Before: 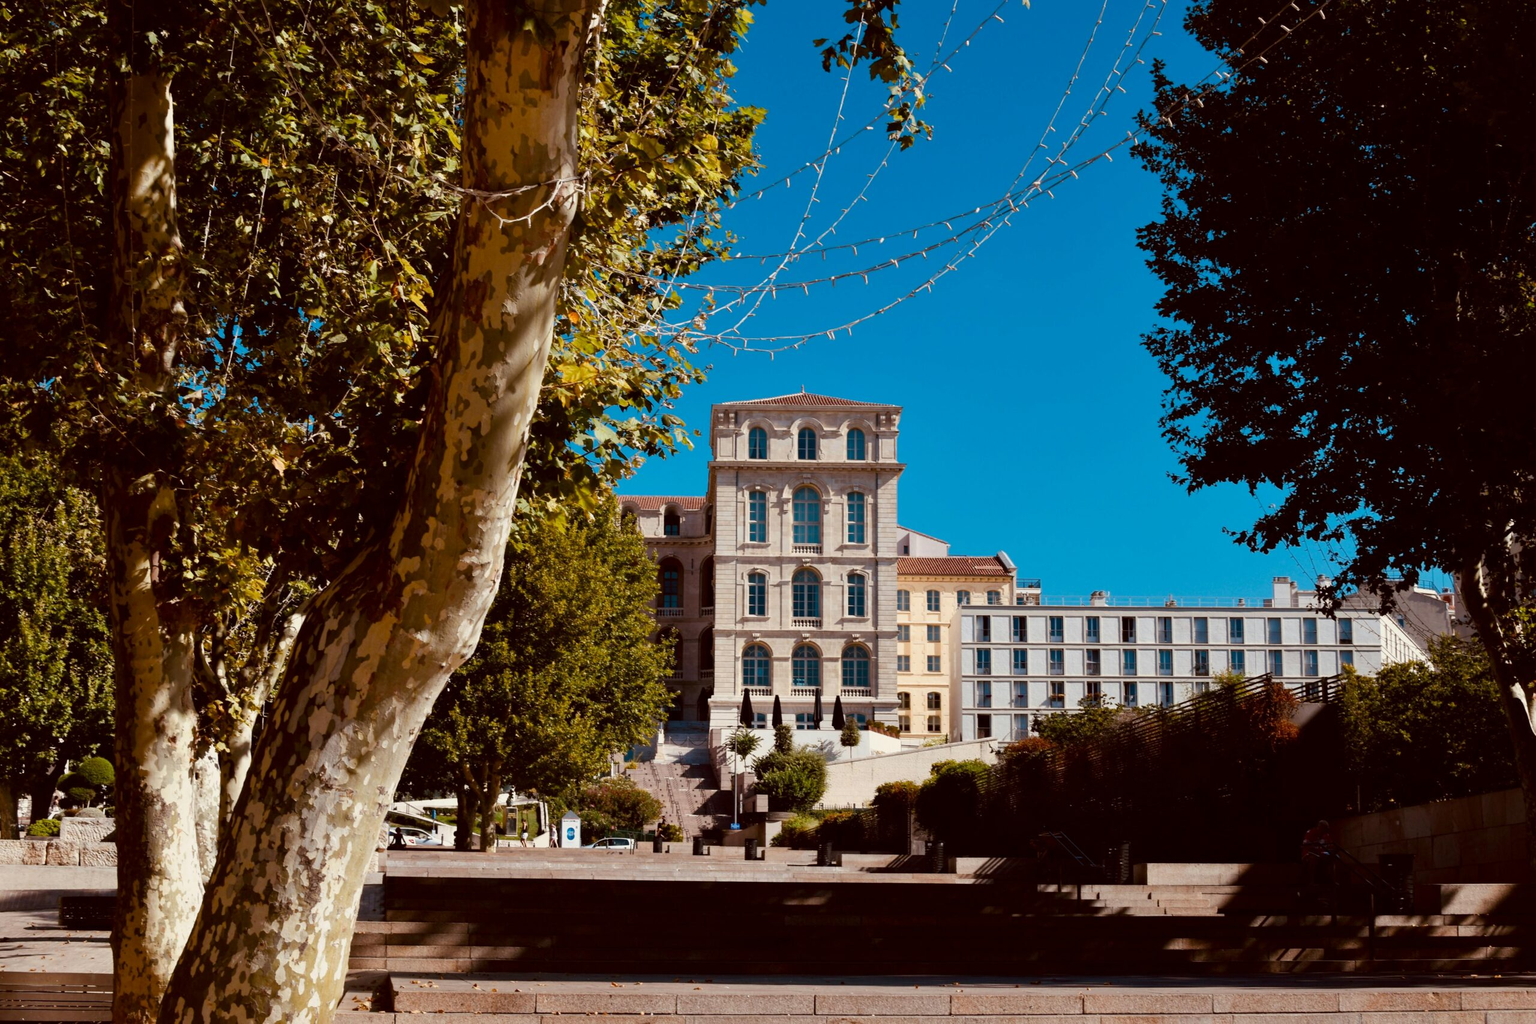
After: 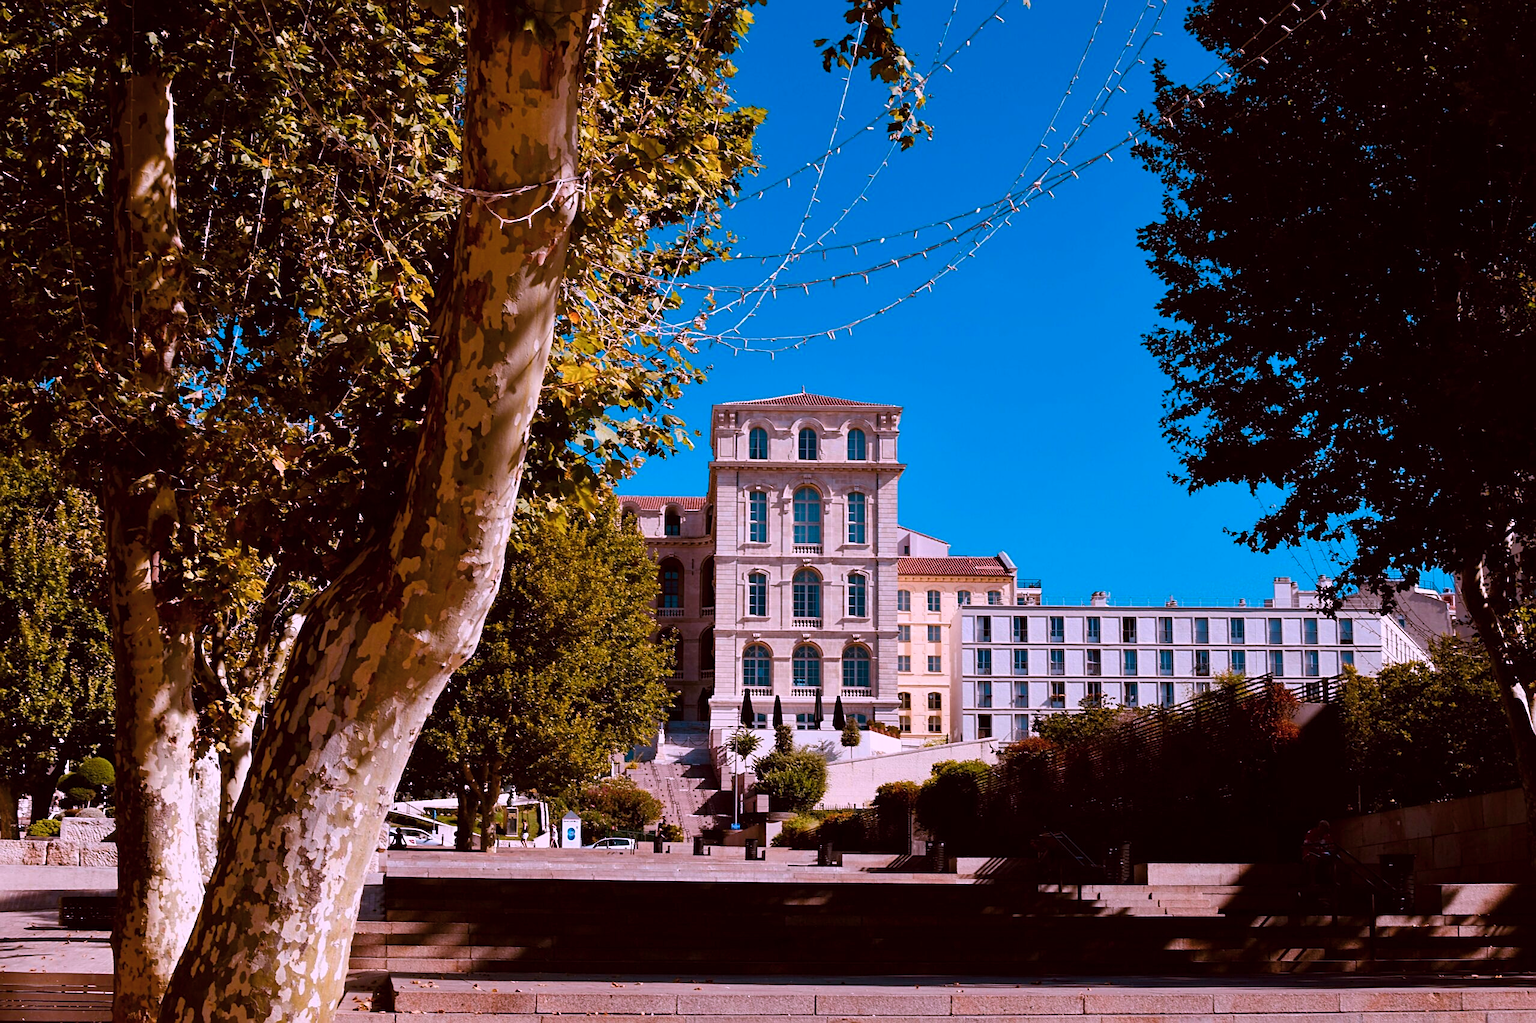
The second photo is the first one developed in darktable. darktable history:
sharpen: on, module defaults
color balance rgb: perceptual saturation grading › global saturation 20%, global vibrance 20%
color correction: highlights a* 15.03, highlights b* -25.07
